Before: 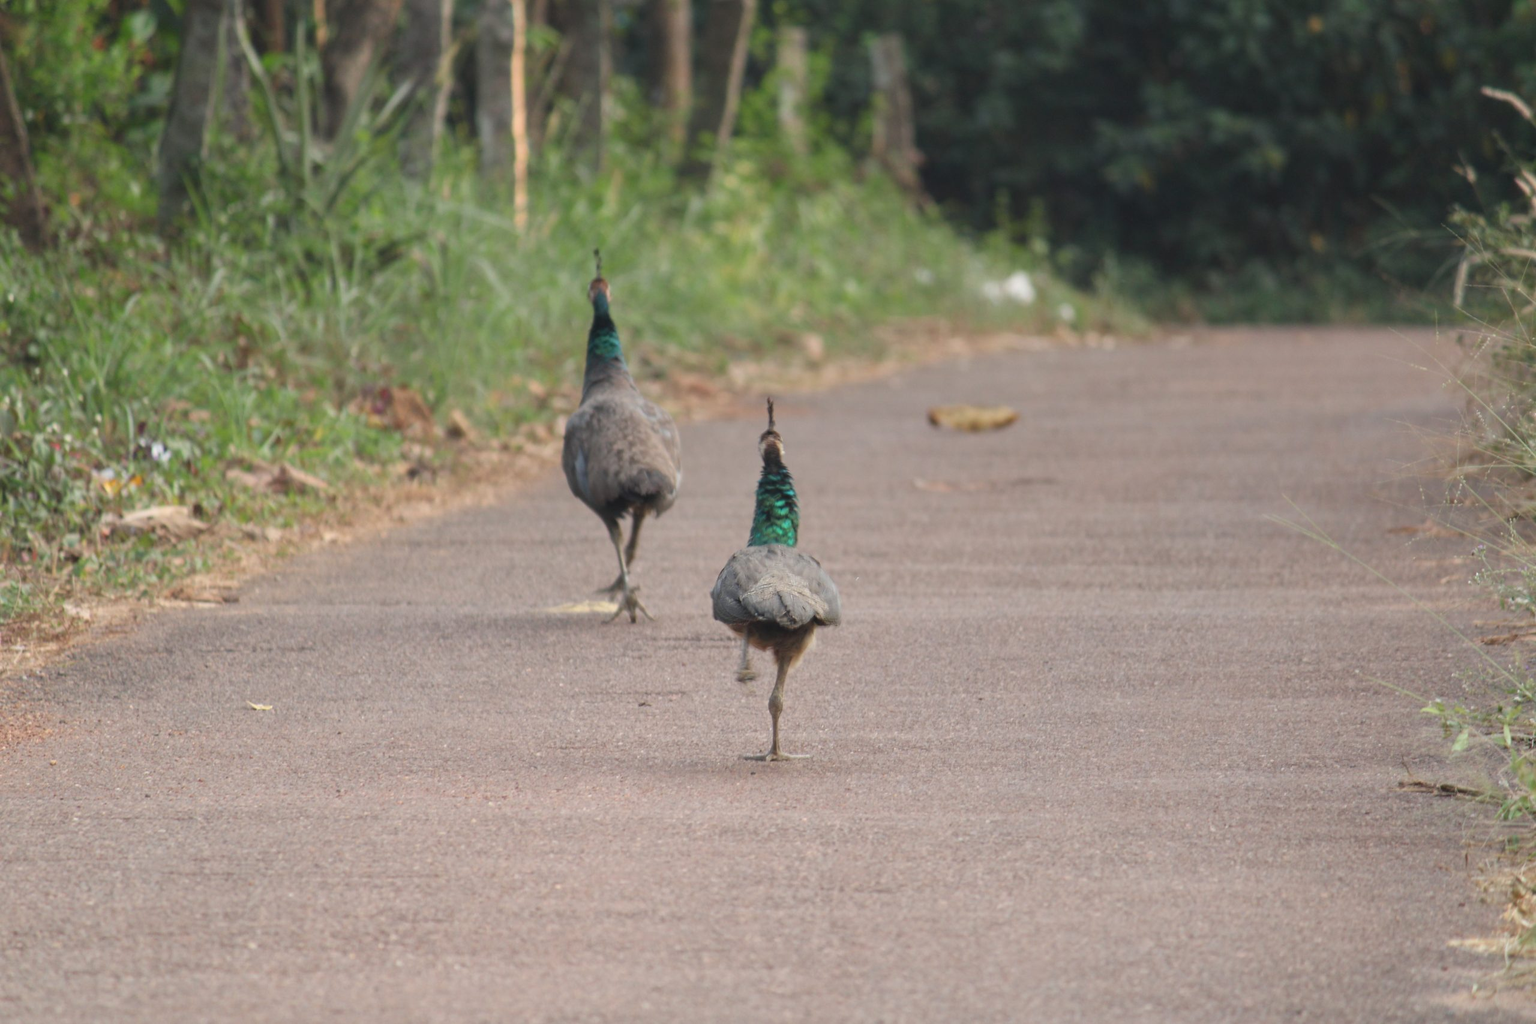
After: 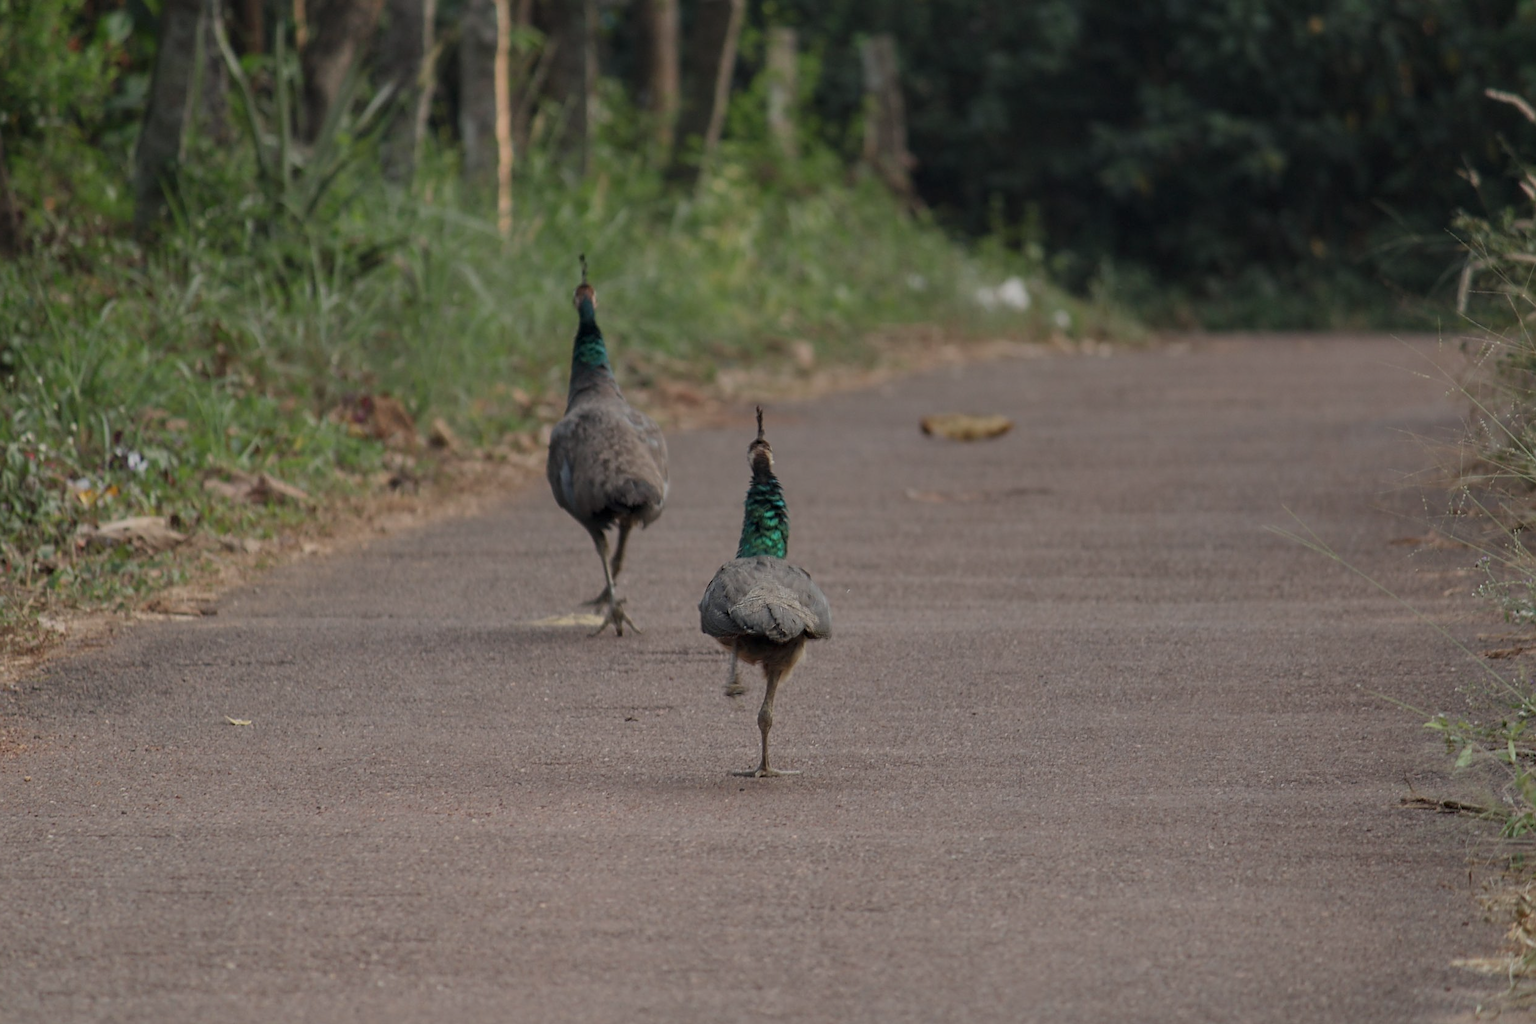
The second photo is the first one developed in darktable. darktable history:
white balance: emerald 1
crop: left 1.743%, right 0.268%, bottom 2.011%
sharpen: on, module defaults
local contrast: on, module defaults
exposure: exposure -1 EV, compensate highlight preservation false
tone equalizer: on, module defaults
